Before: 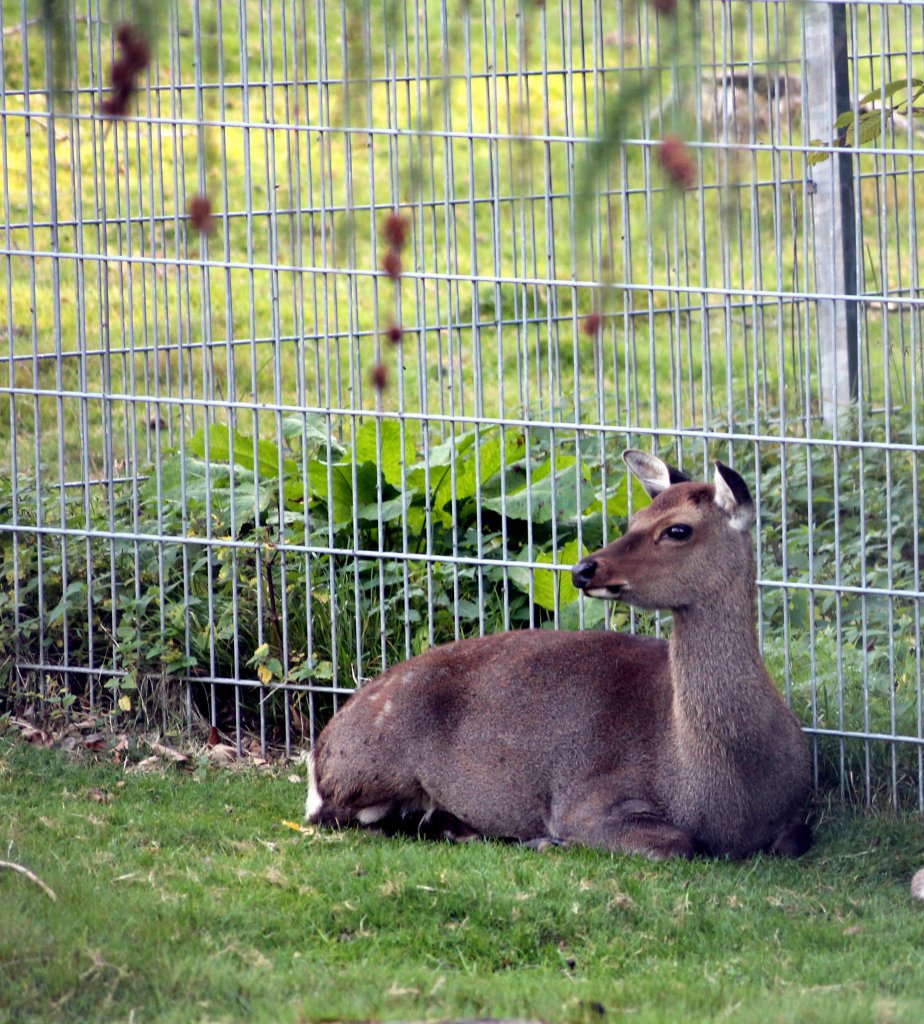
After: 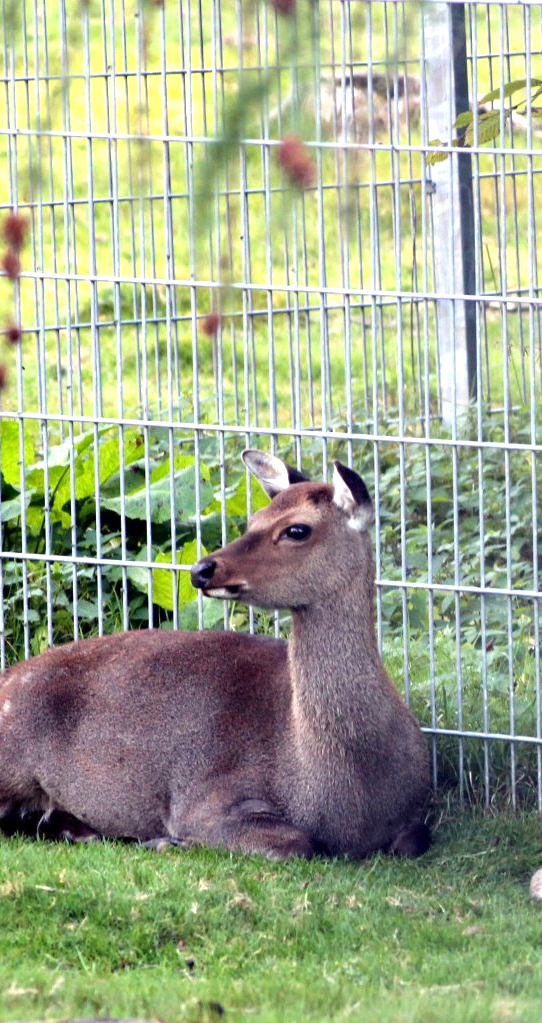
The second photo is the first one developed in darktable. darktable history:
crop: left 41.294%
exposure: exposure 0.606 EV, compensate exposure bias true, compensate highlight preservation false
